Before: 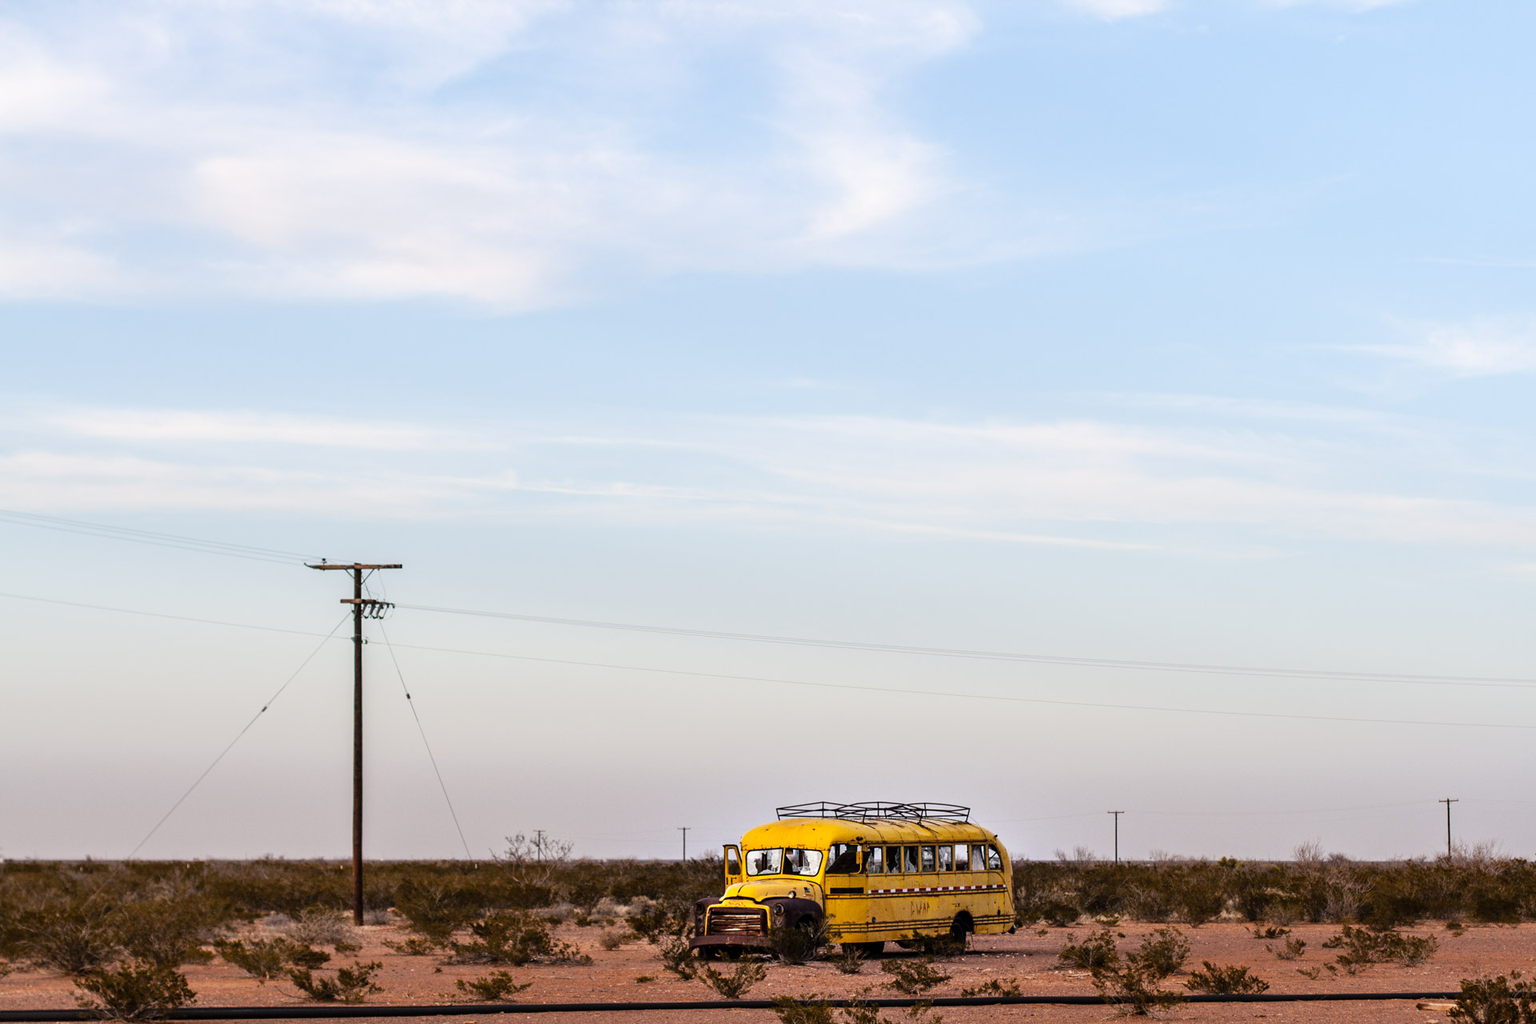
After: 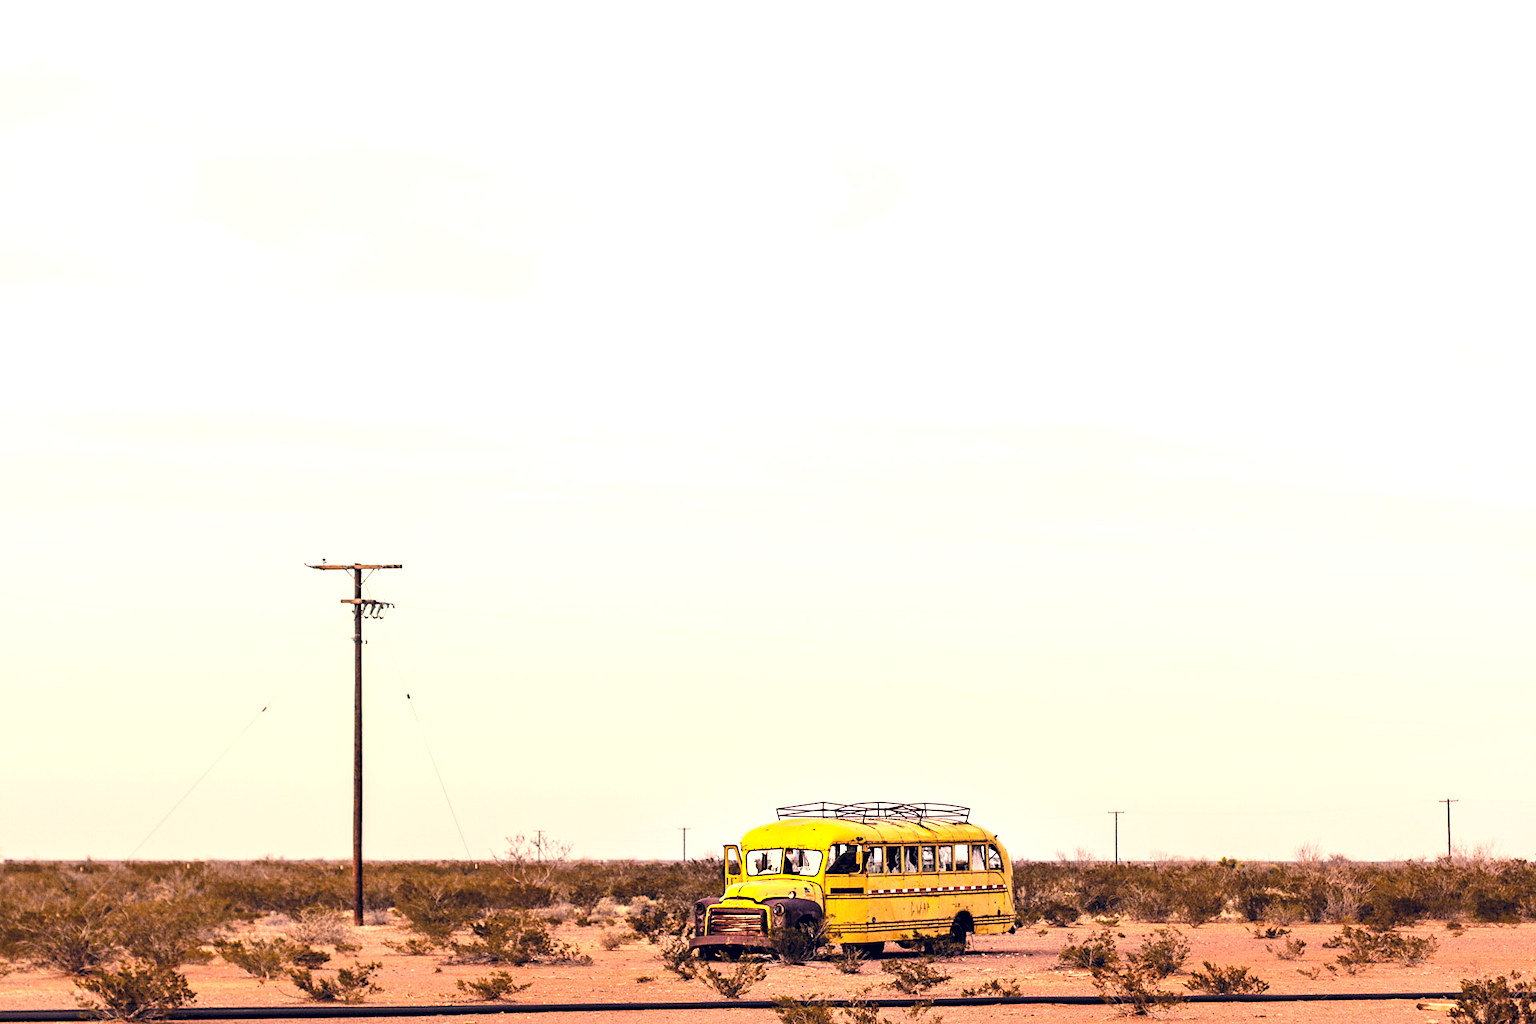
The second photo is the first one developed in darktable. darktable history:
sharpen: amount 0.2
levels: levels [0.036, 0.364, 0.827]
color correction: highlights a* 19.59, highlights b* 27.49, shadows a* 3.46, shadows b* -17.28, saturation 0.73
contrast brightness saturation: contrast 0.2, brightness 0.16, saturation 0.22
